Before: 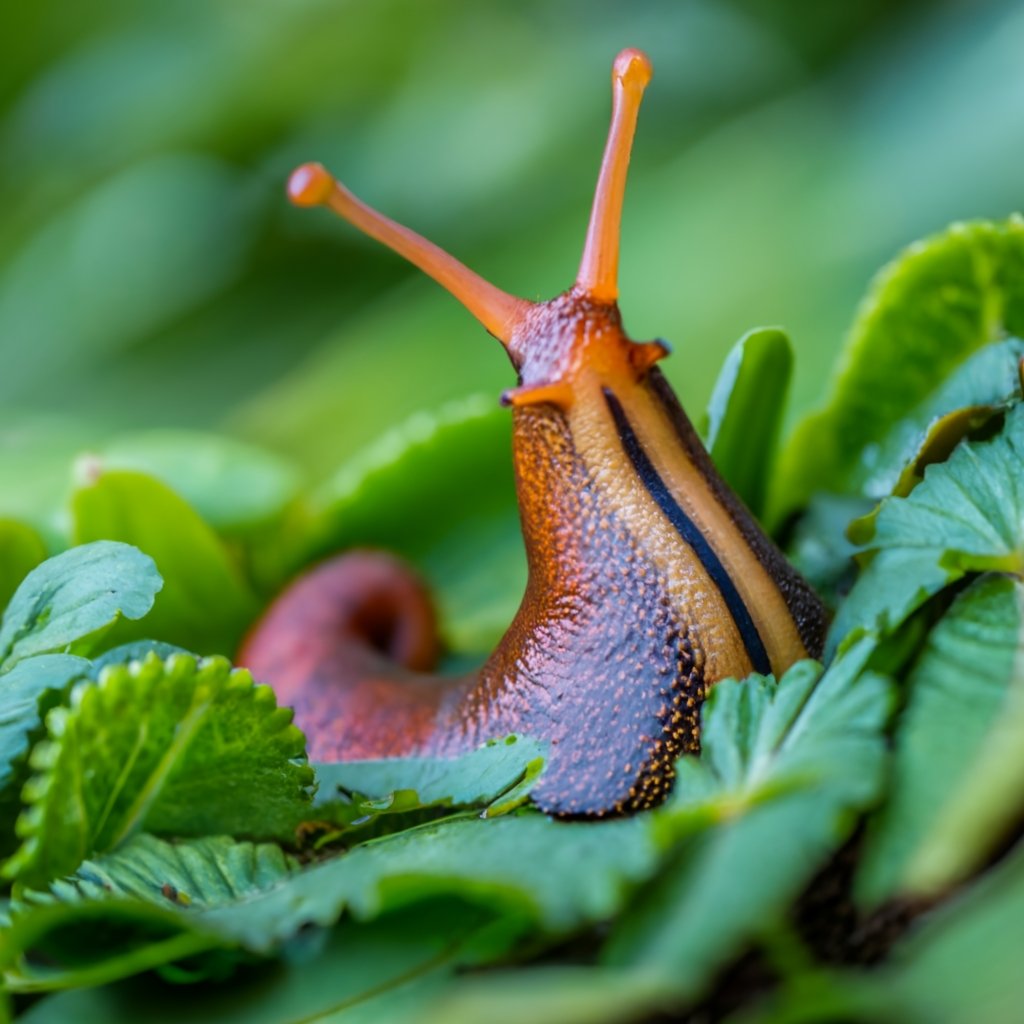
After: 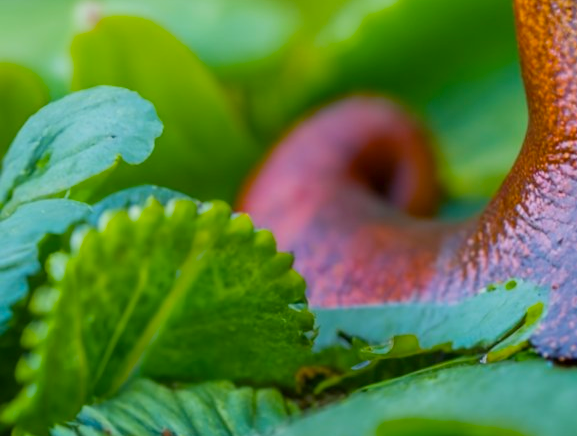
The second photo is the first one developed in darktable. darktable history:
color balance: contrast -15%
color balance rgb: perceptual saturation grading › global saturation 25%, global vibrance 20%
crop: top 44.483%, right 43.593%, bottom 12.892%
